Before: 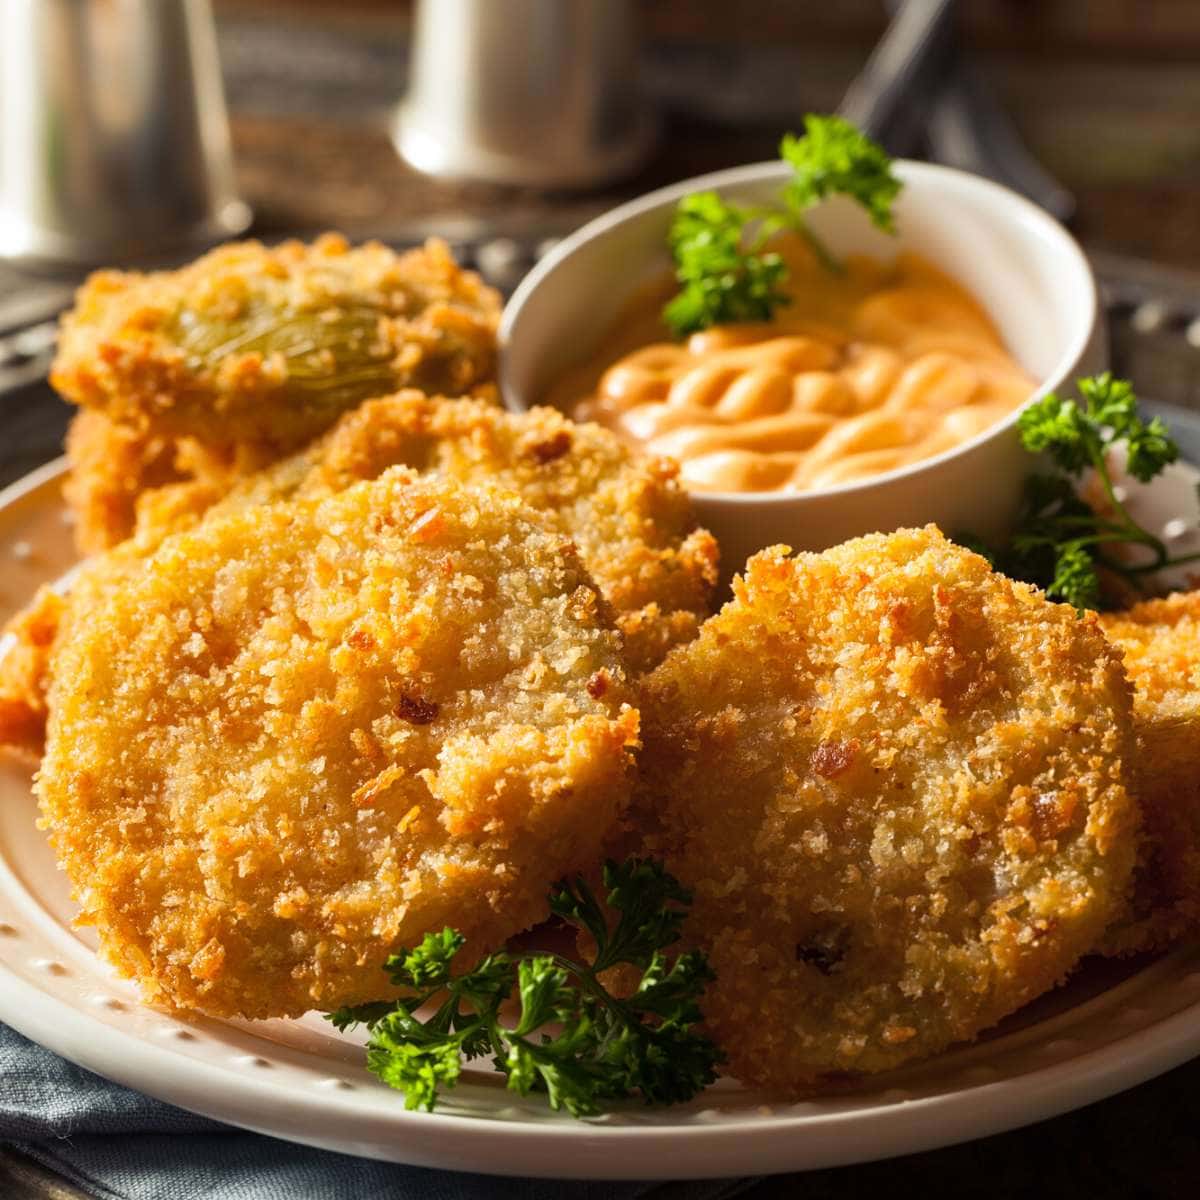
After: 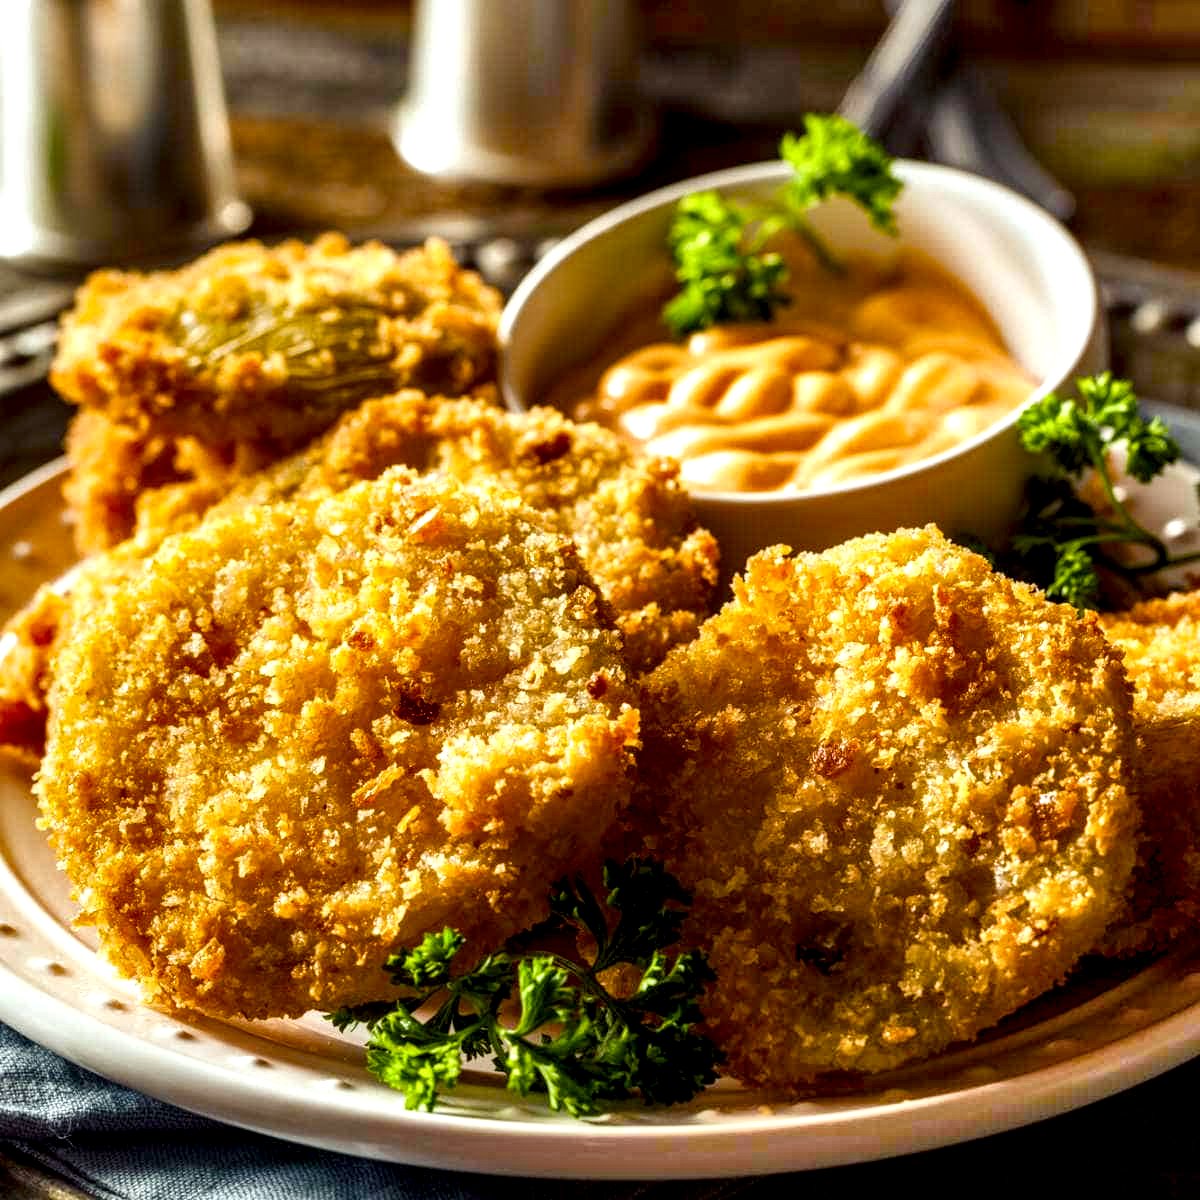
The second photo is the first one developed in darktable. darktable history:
color correction: highlights a* -2.71, highlights b* -2.03, shadows a* 2.02, shadows b* 2.9
color balance rgb: shadows lift › chroma 3.147%, shadows lift › hue 242.85°, perceptual saturation grading › global saturation 34.905%, perceptual saturation grading › highlights -25.547%, perceptual saturation grading › shadows 49.634%, global vibrance 7.582%
shadows and highlights: low approximation 0.01, soften with gaussian
local contrast: highlights 19%, detail 186%
